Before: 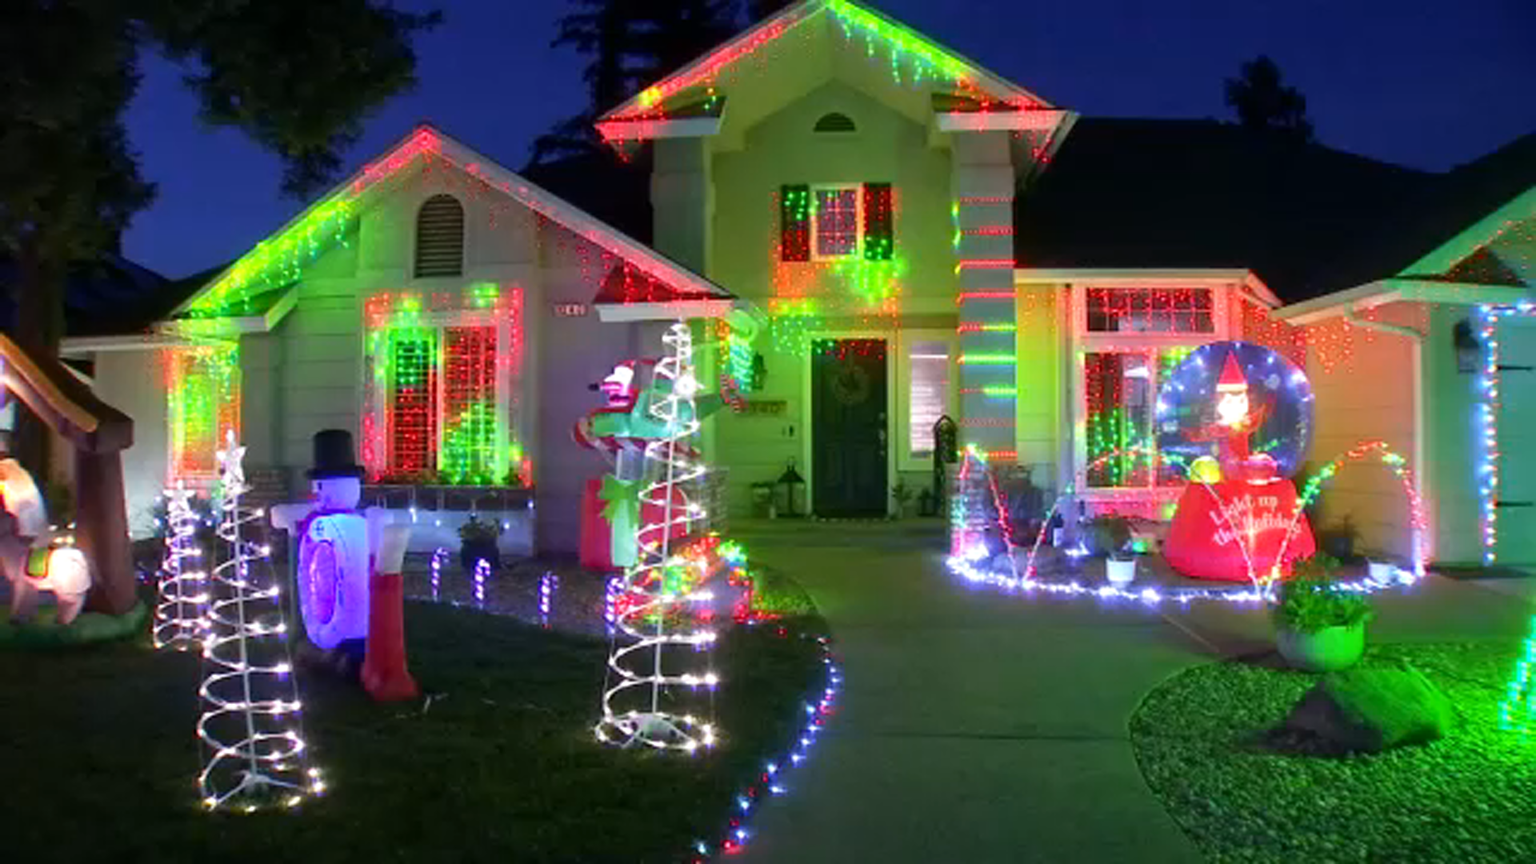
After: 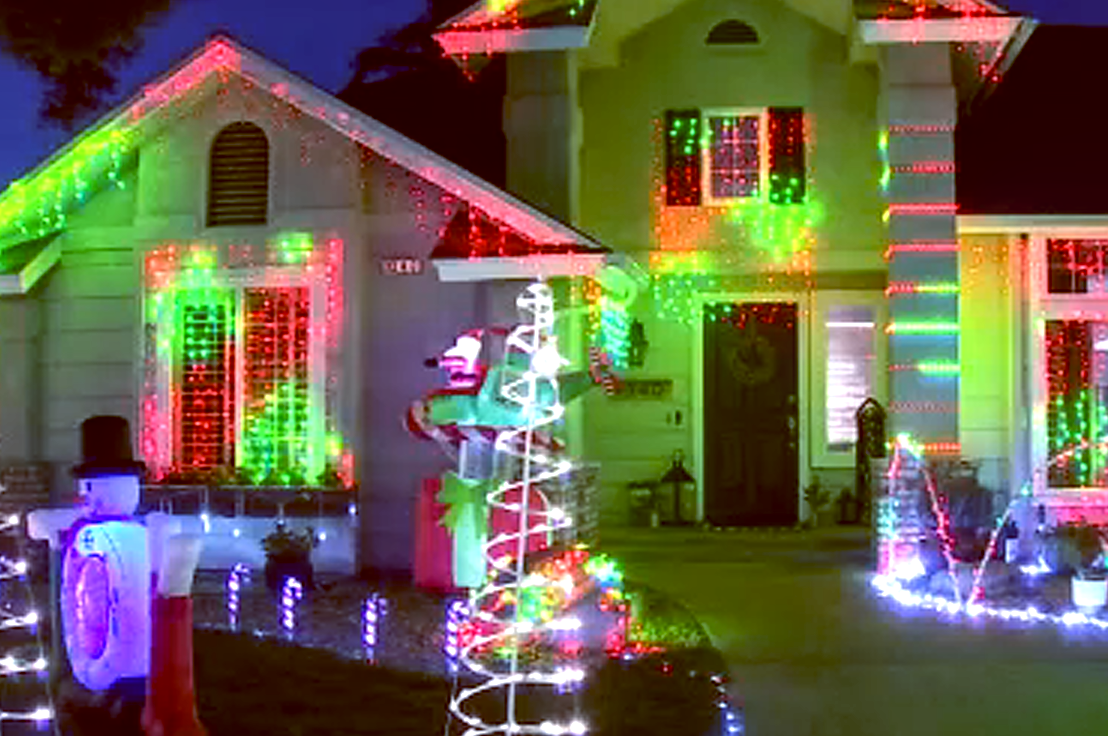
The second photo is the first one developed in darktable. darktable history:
white balance: red 0.988, blue 1.017
rotate and perspective: crop left 0, crop top 0
sharpen: radius 0.969, amount 0.604
crop: left 16.202%, top 11.208%, right 26.045%, bottom 20.557%
local contrast: on, module defaults
tone equalizer: -8 EV -0.417 EV, -7 EV -0.389 EV, -6 EV -0.333 EV, -5 EV -0.222 EV, -3 EV 0.222 EV, -2 EV 0.333 EV, -1 EV 0.389 EV, +0 EV 0.417 EV, edges refinement/feathering 500, mask exposure compensation -1.57 EV, preserve details no
exposure: exposure 0 EV, compensate highlight preservation false
color balance: lift [1, 1.015, 1.004, 0.985], gamma [1, 0.958, 0.971, 1.042], gain [1, 0.956, 0.977, 1.044]
